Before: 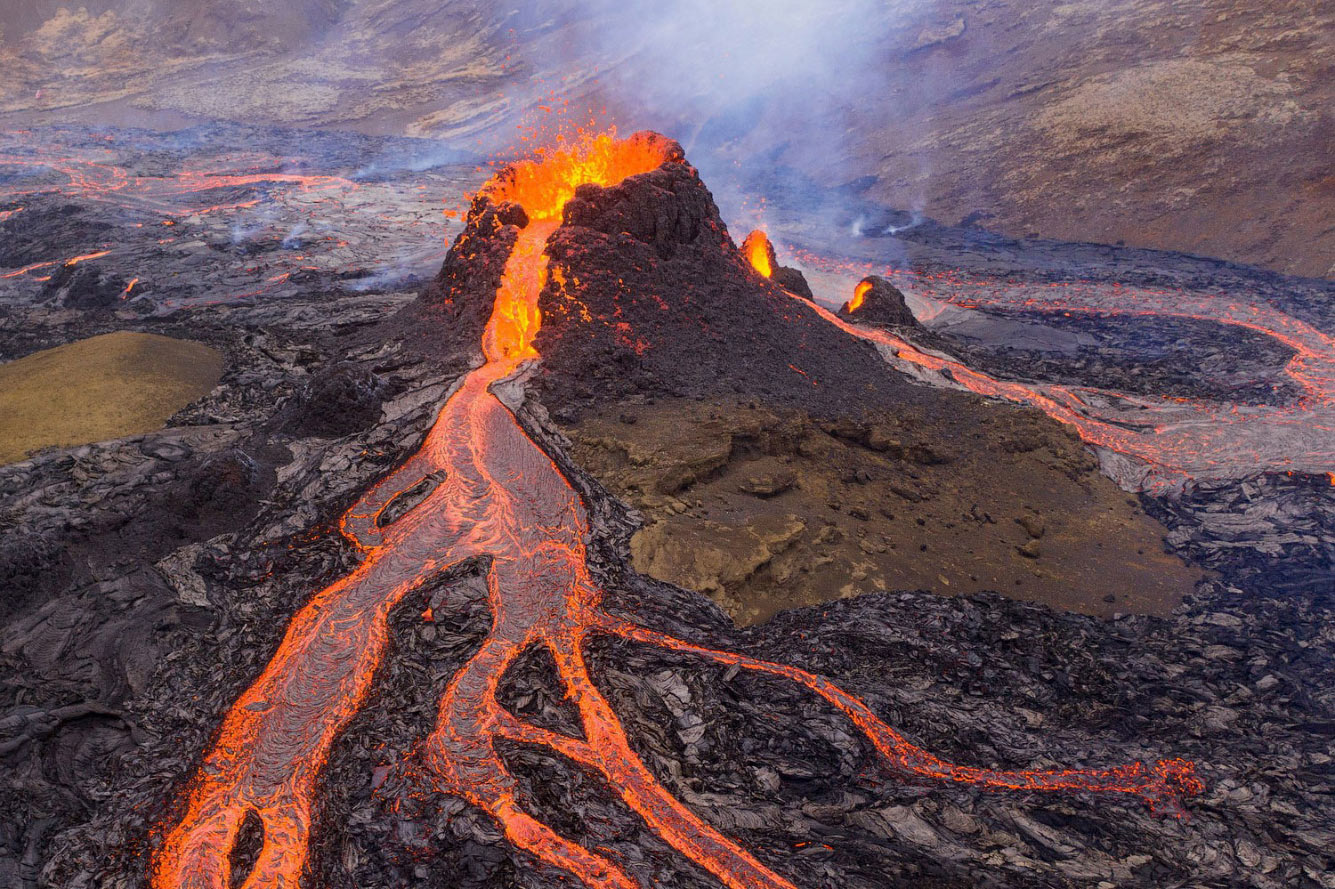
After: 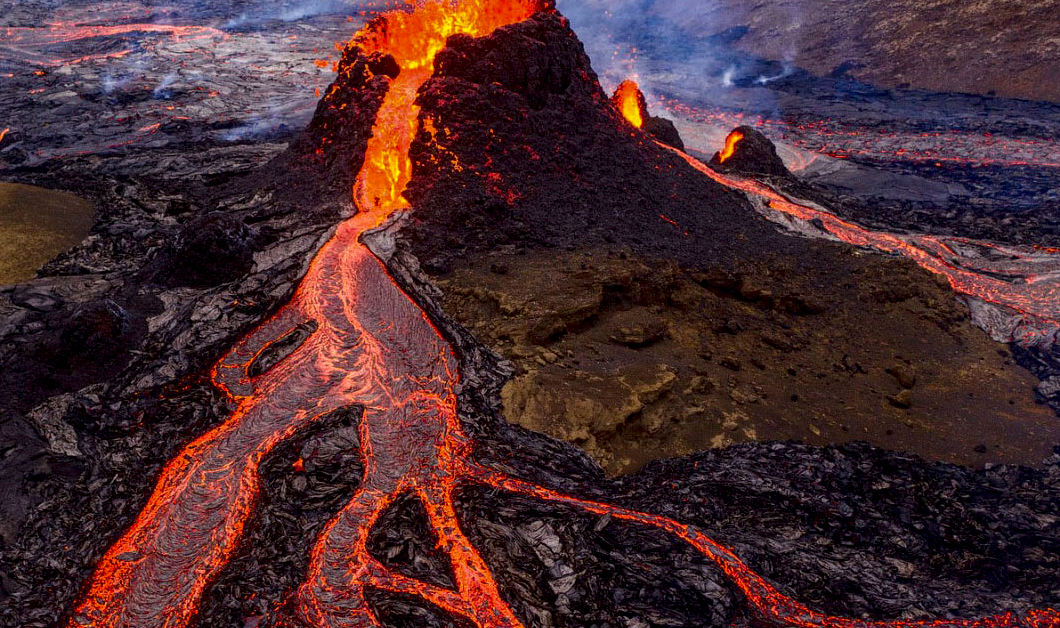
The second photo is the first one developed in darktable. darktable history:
local contrast: detail 150%
contrast brightness saturation: brightness -0.25, saturation 0.2
crop: left 9.712%, top 16.928%, right 10.845%, bottom 12.332%
